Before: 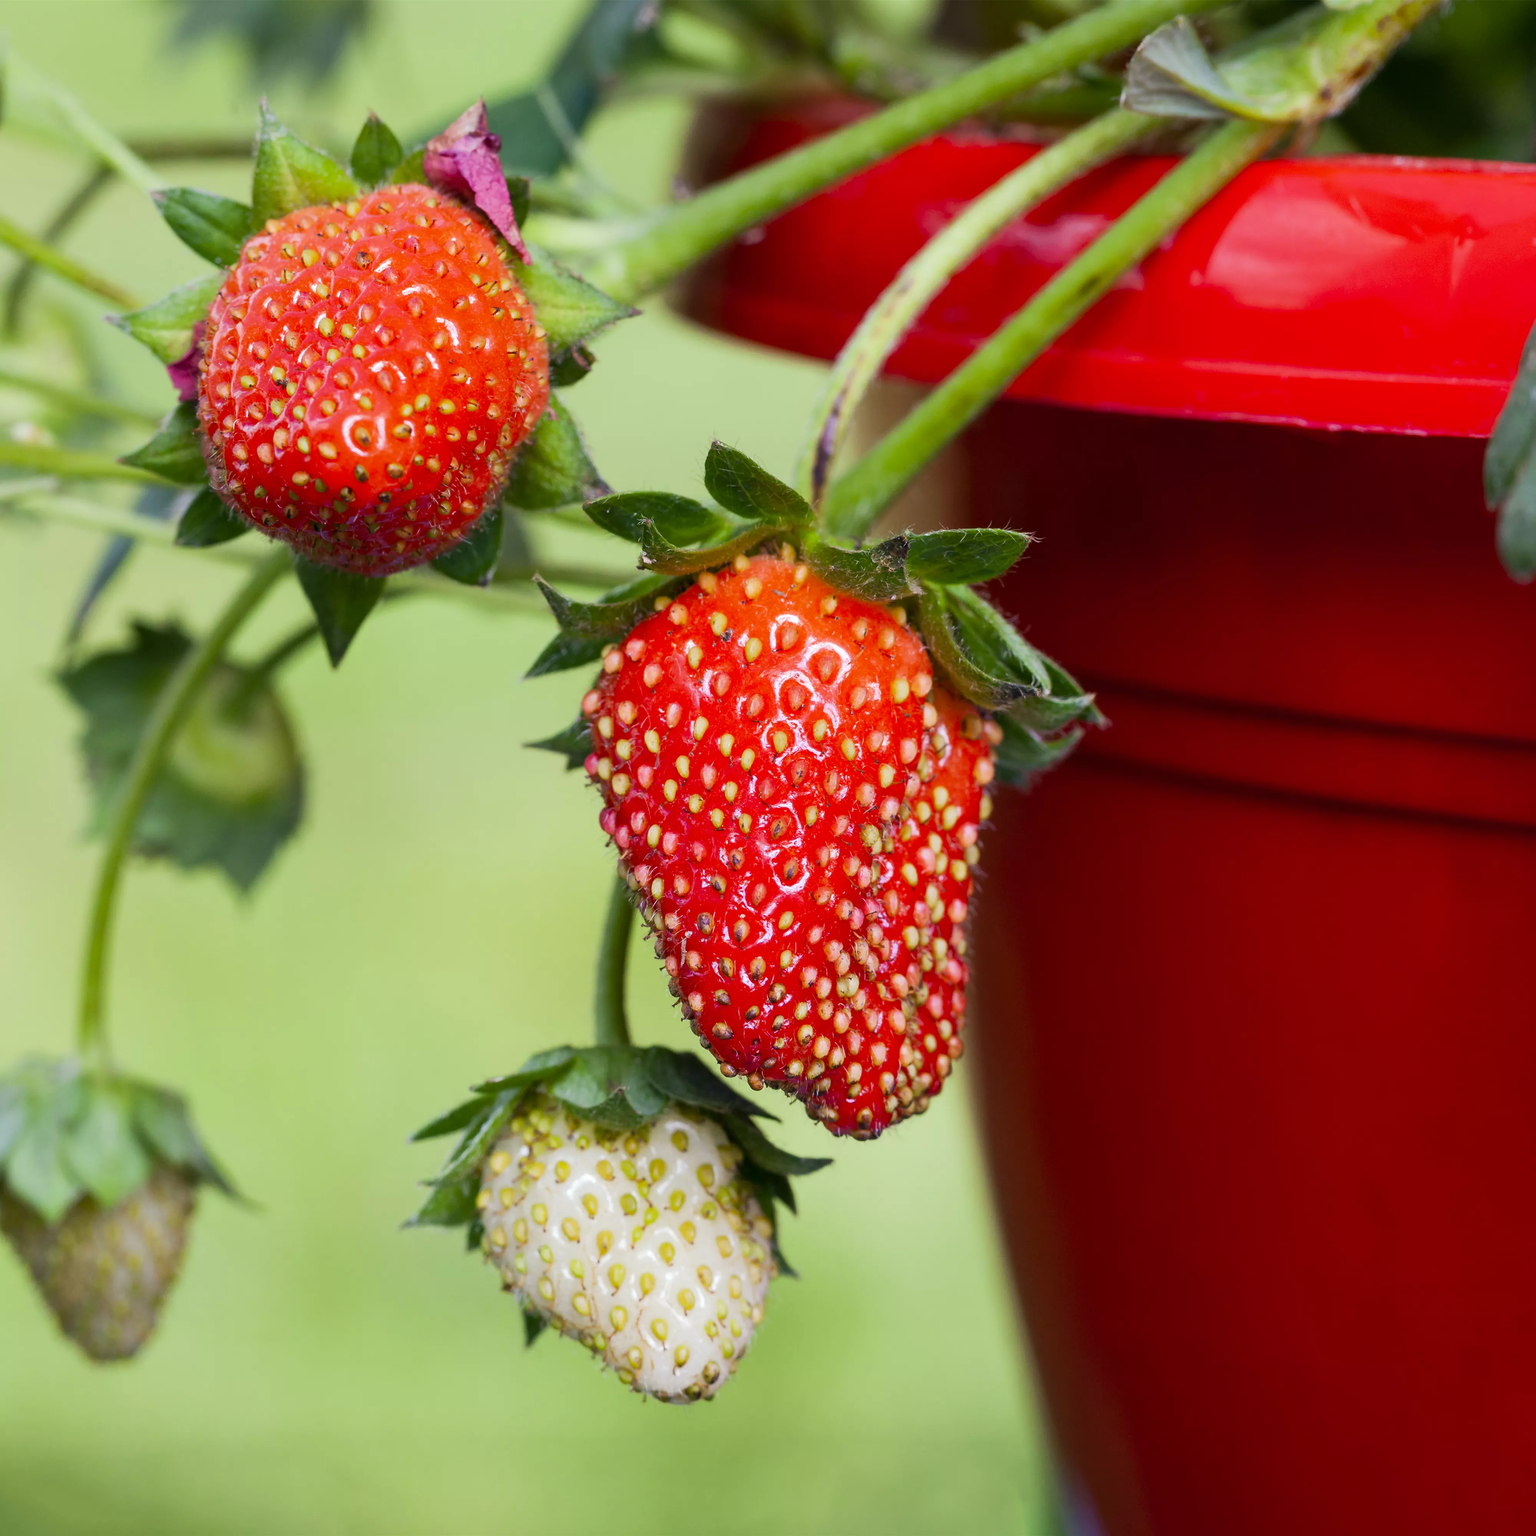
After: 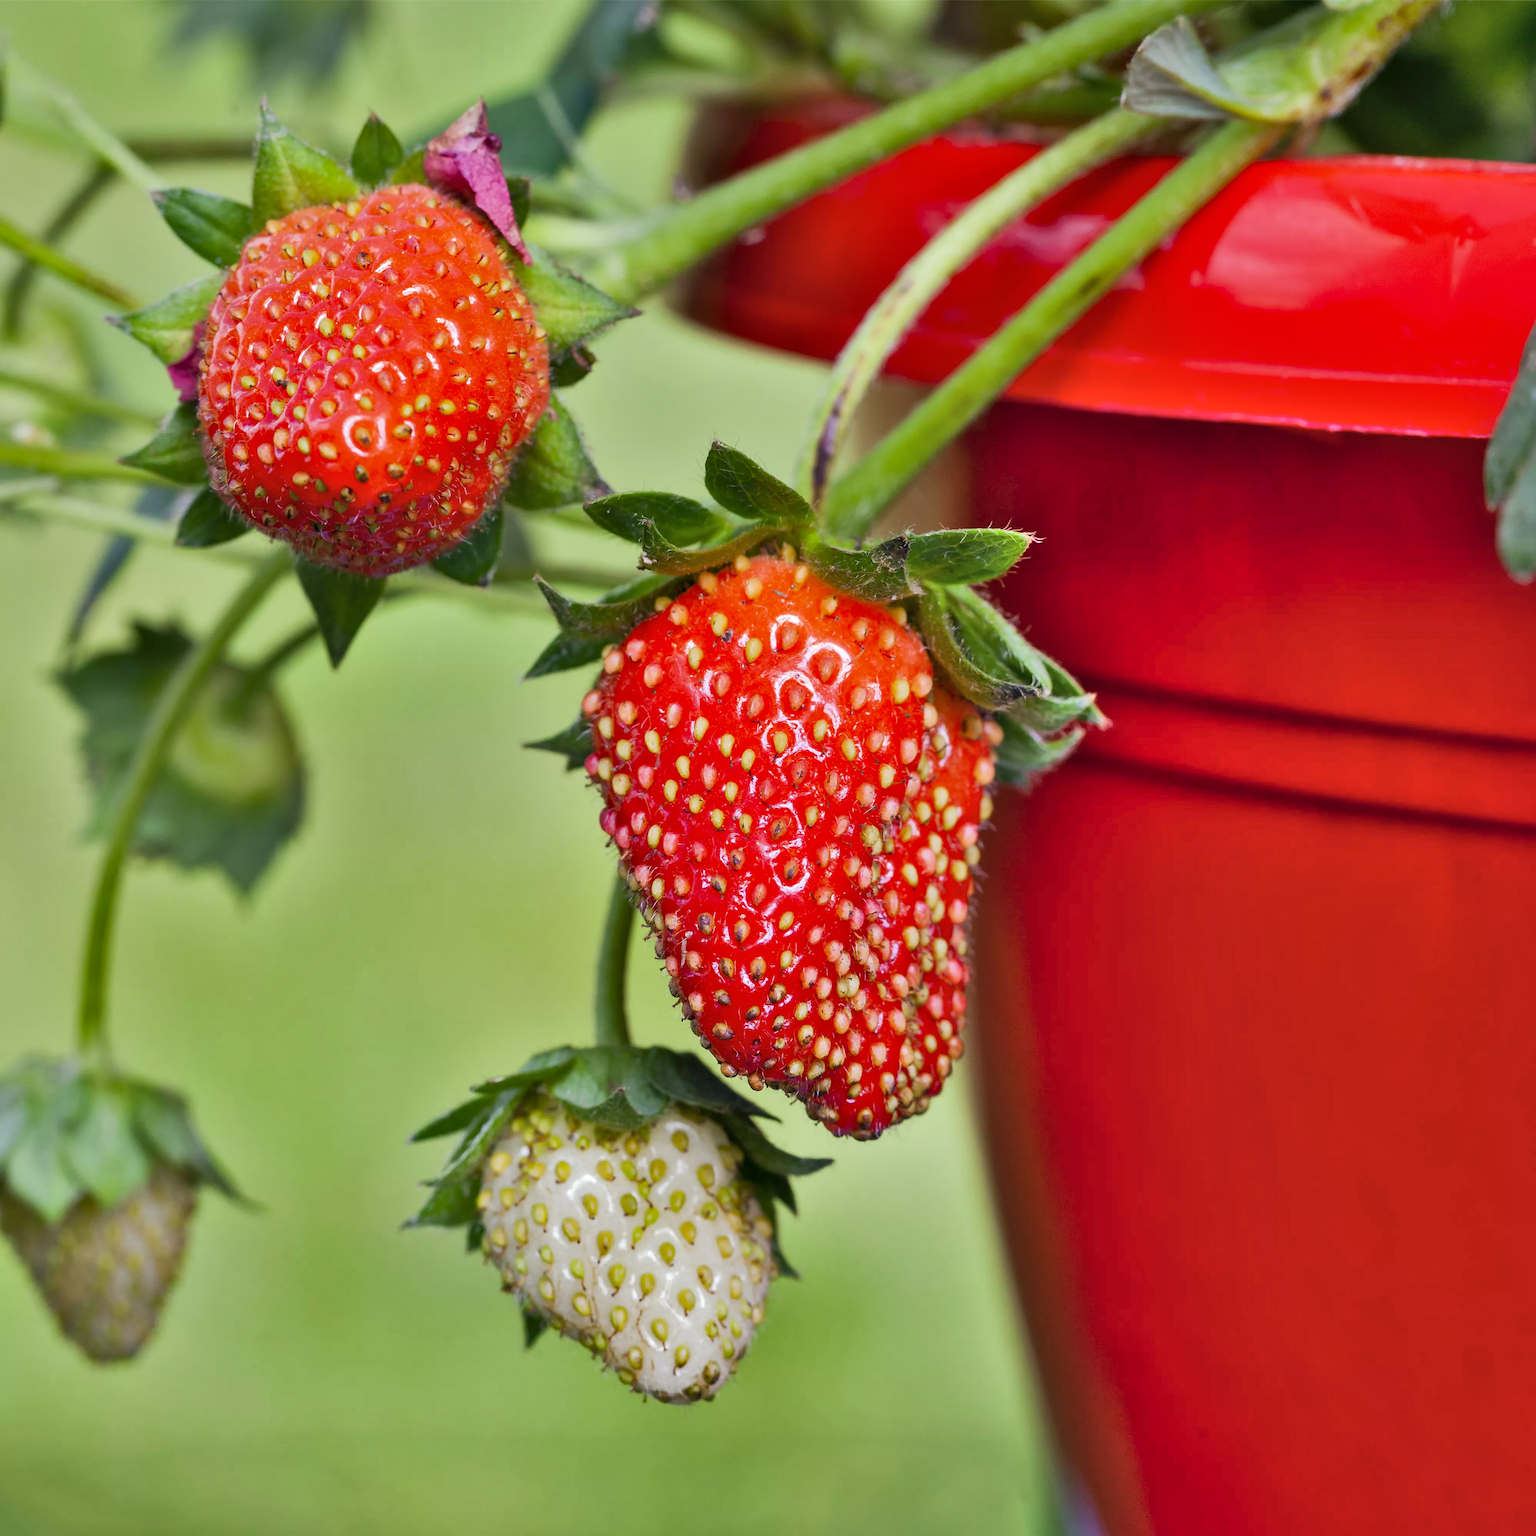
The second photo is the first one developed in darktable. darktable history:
shadows and highlights: shadows 75, highlights -60.85, soften with gaussian
